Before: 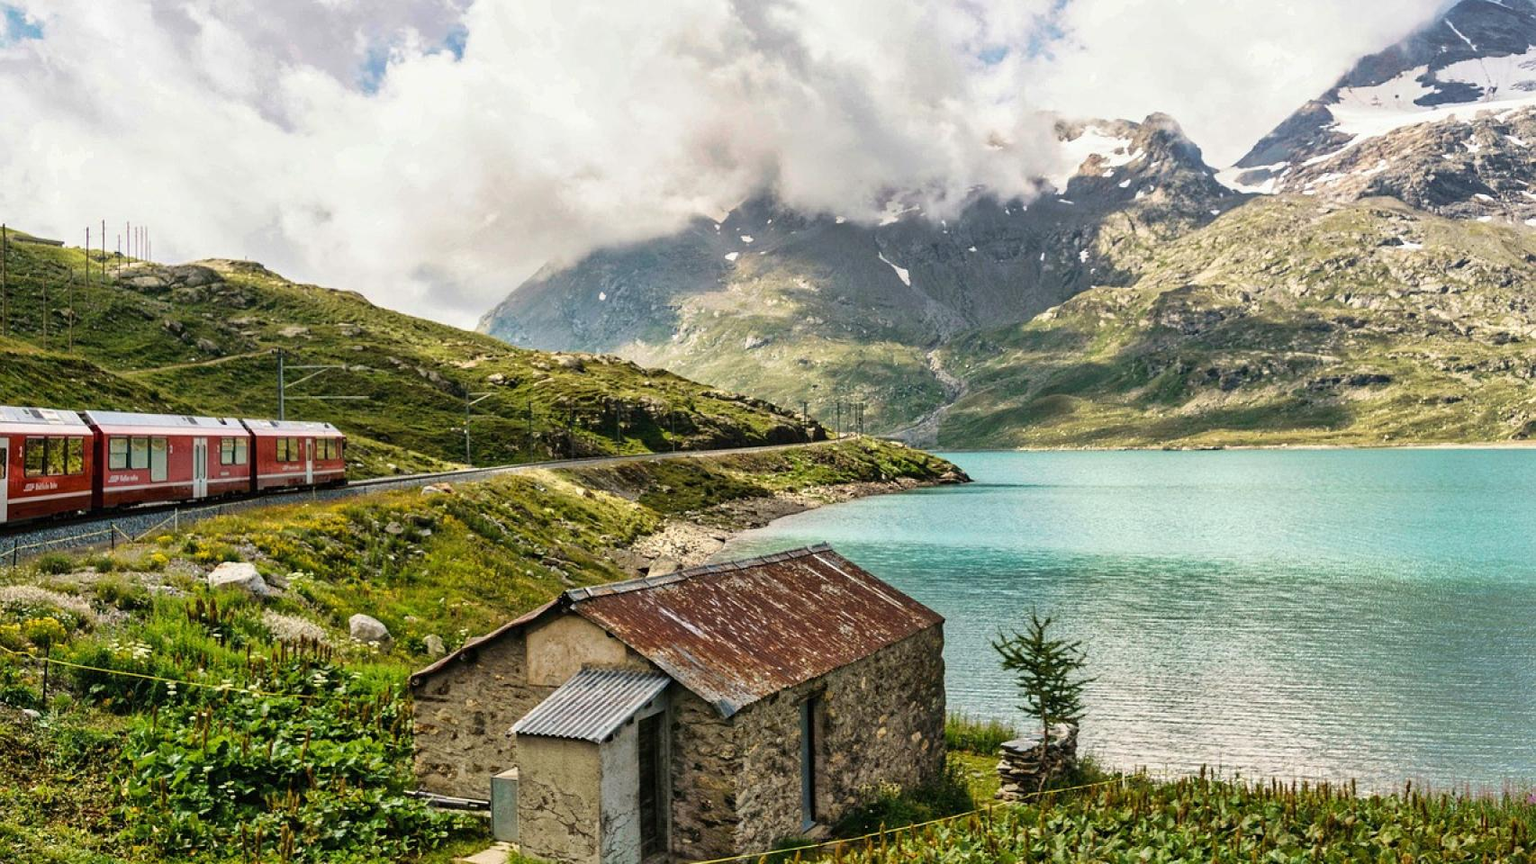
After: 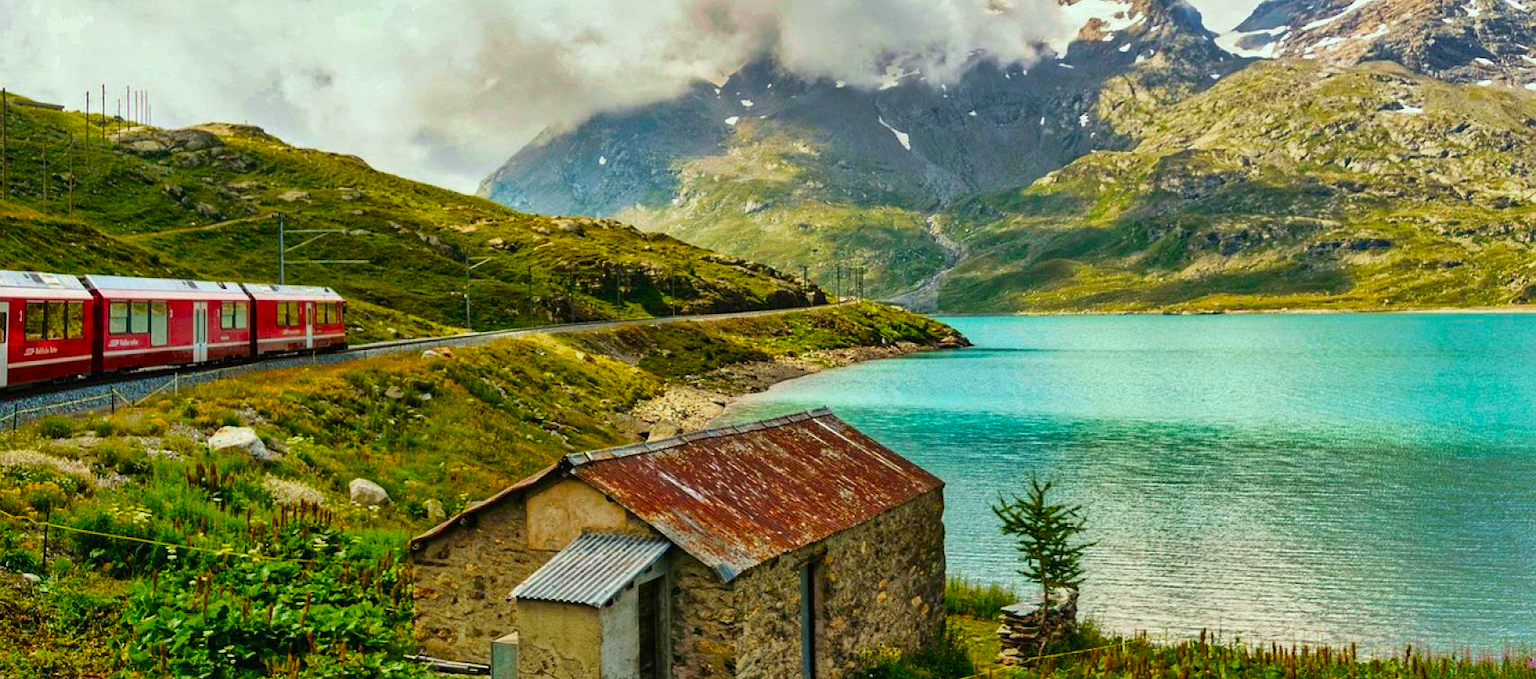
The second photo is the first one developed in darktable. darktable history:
shadows and highlights: soften with gaussian
crop and rotate: top 15.822%, bottom 5.444%
color correction: highlights a* -6.34, highlights b* 0.669
exposure: compensate exposure bias true, compensate highlight preservation false
contrast brightness saturation: saturation 0.503
color zones: curves: ch0 [(0.25, 0.667) (0.758, 0.368)]; ch1 [(0.215, 0.245) (0.761, 0.373)]; ch2 [(0.247, 0.554) (0.761, 0.436)], mix -136.8%
